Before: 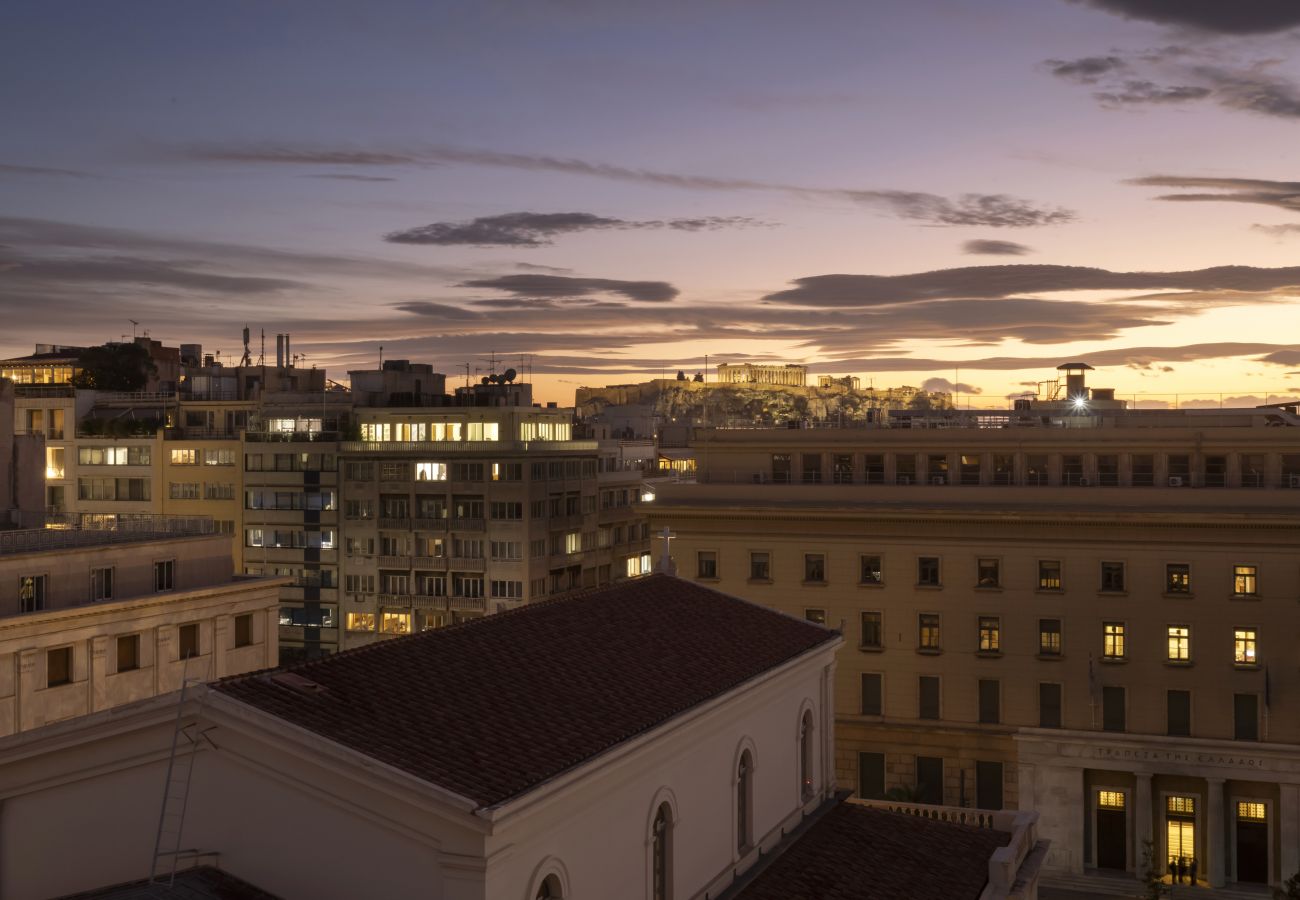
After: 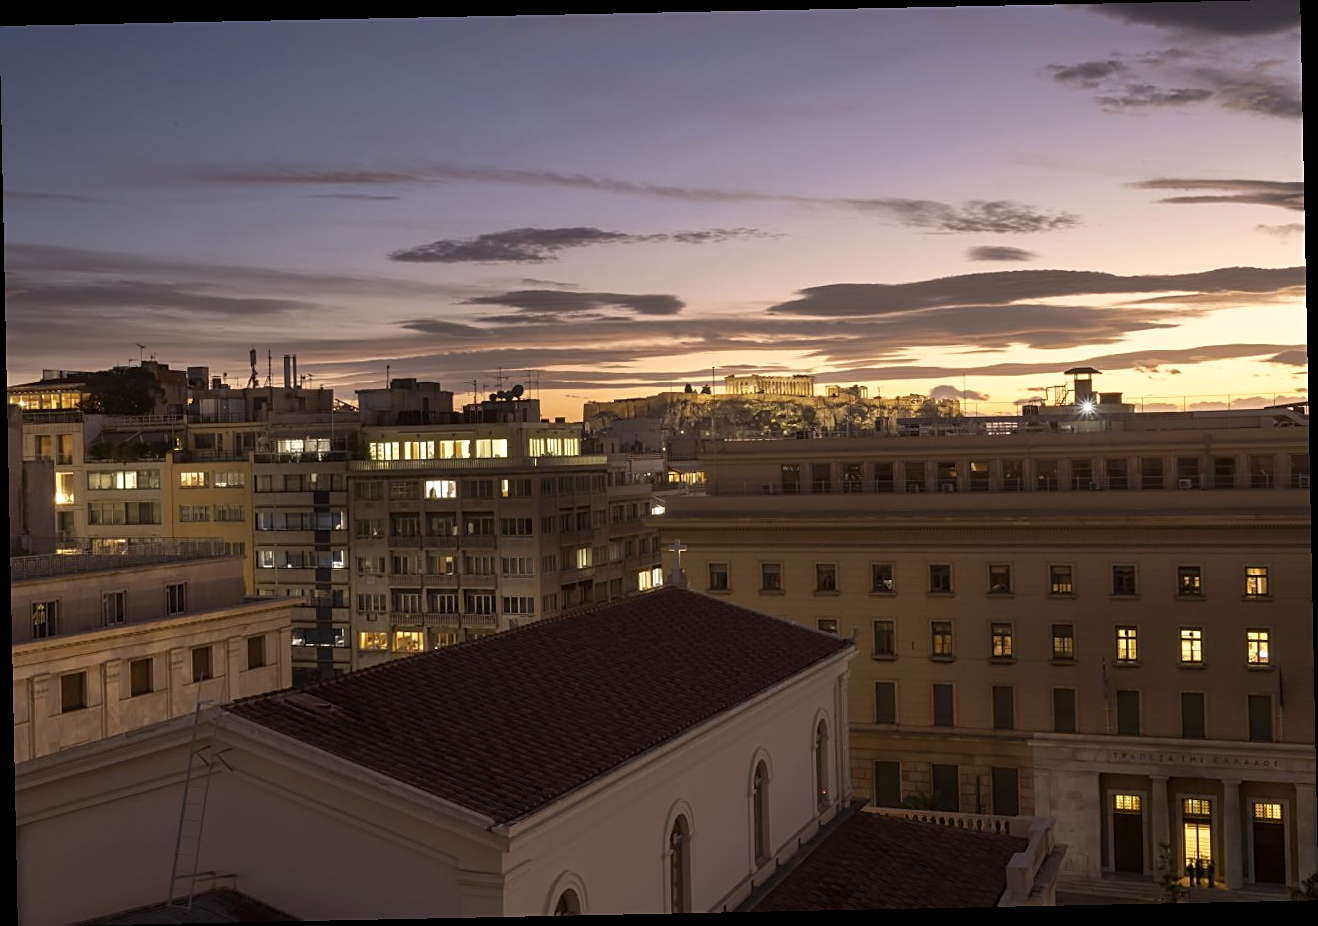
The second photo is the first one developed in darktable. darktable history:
rotate and perspective: rotation -1.17°, automatic cropping off
shadows and highlights: shadows 0, highlights 40
tone equalizer: on, module defaults
sharpen: on, module defaults
